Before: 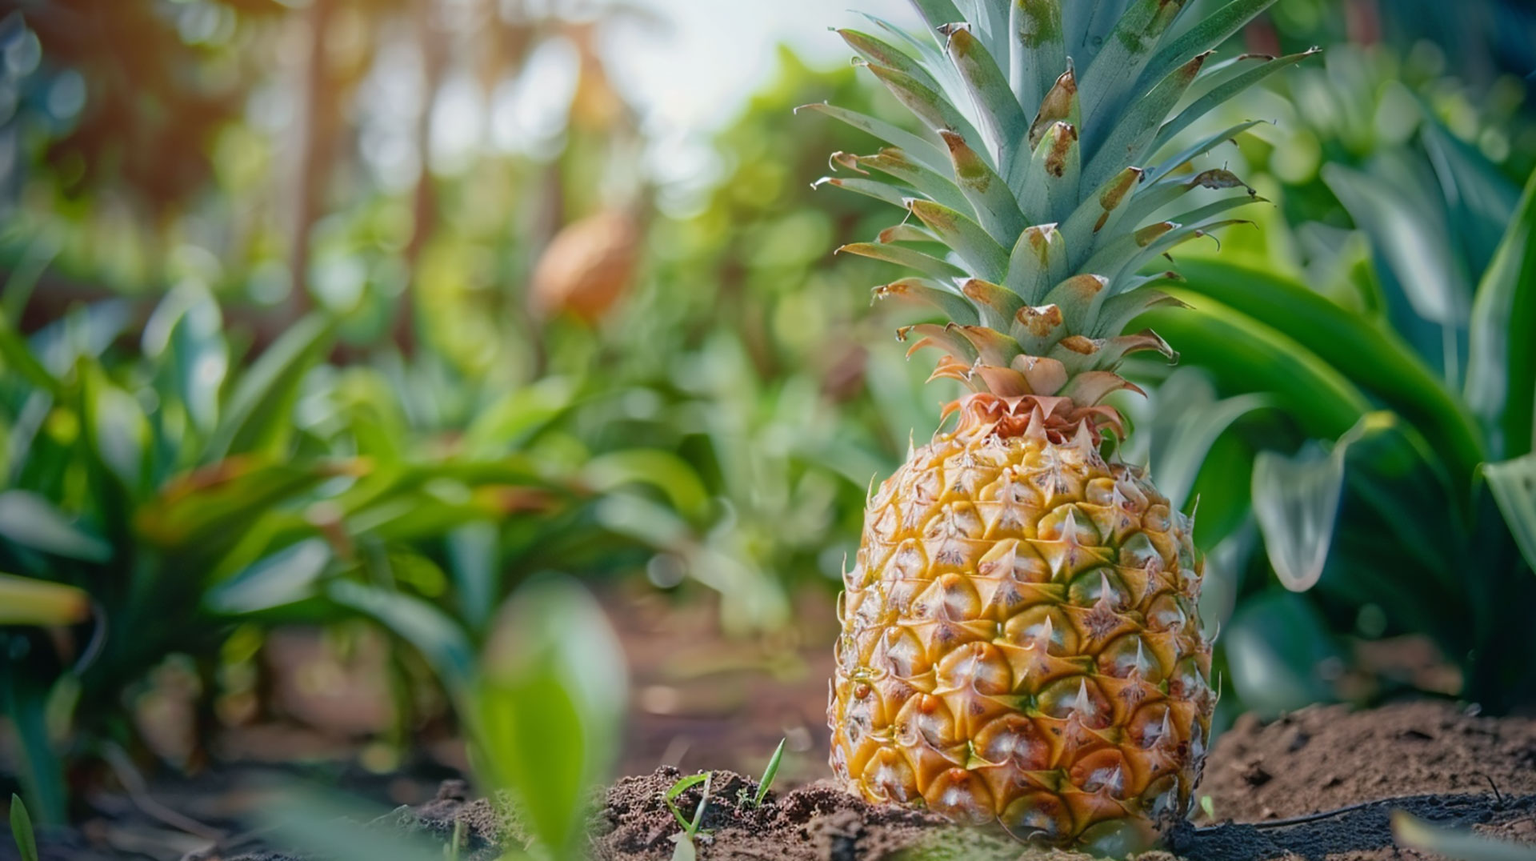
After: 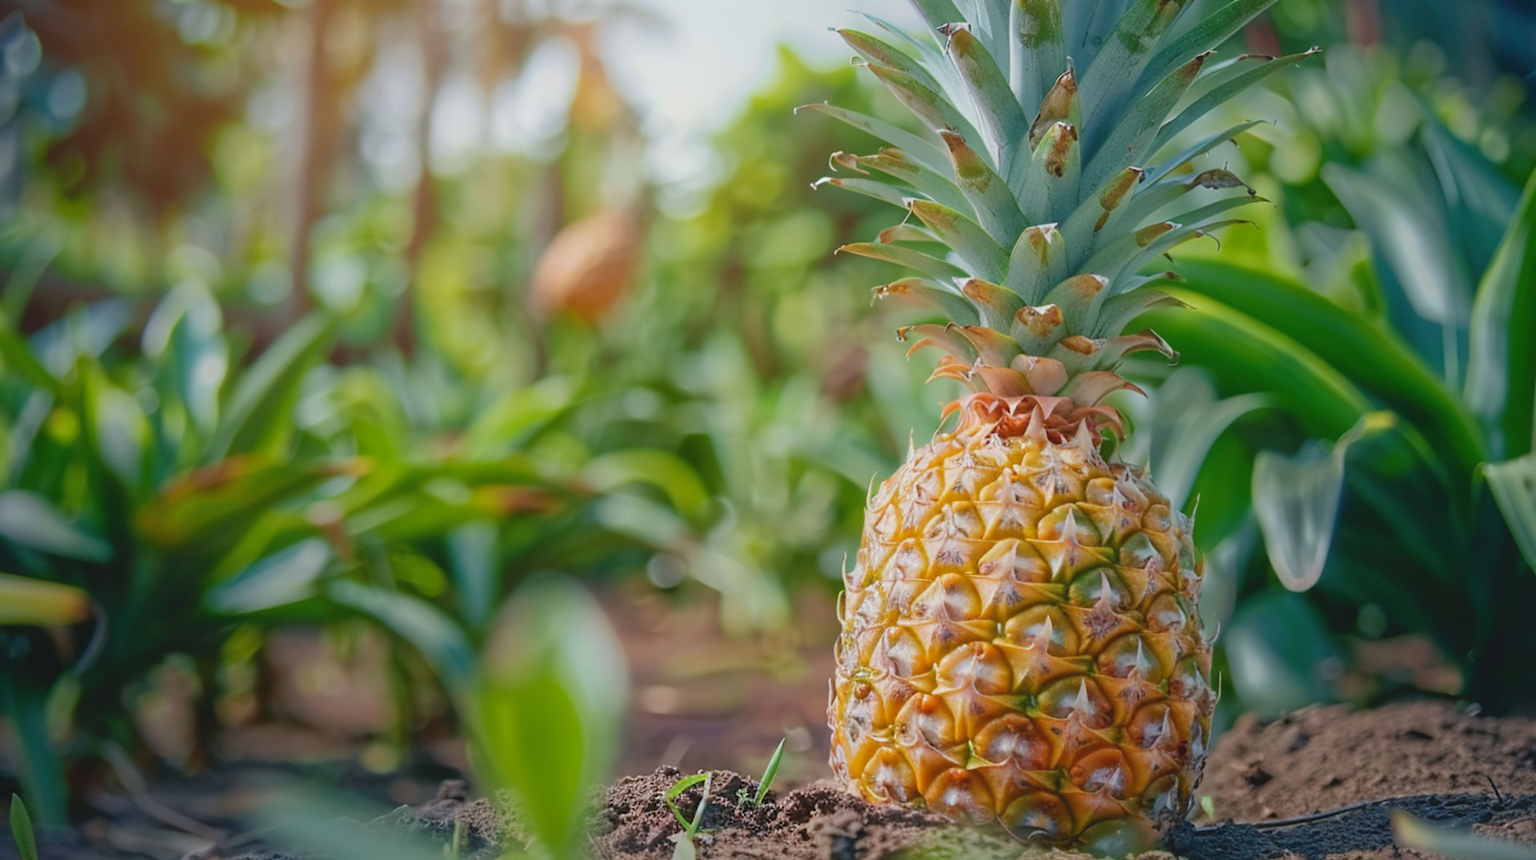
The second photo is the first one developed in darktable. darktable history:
contrast brightness saturation: contrast -0.11
white balance: emerald 1
